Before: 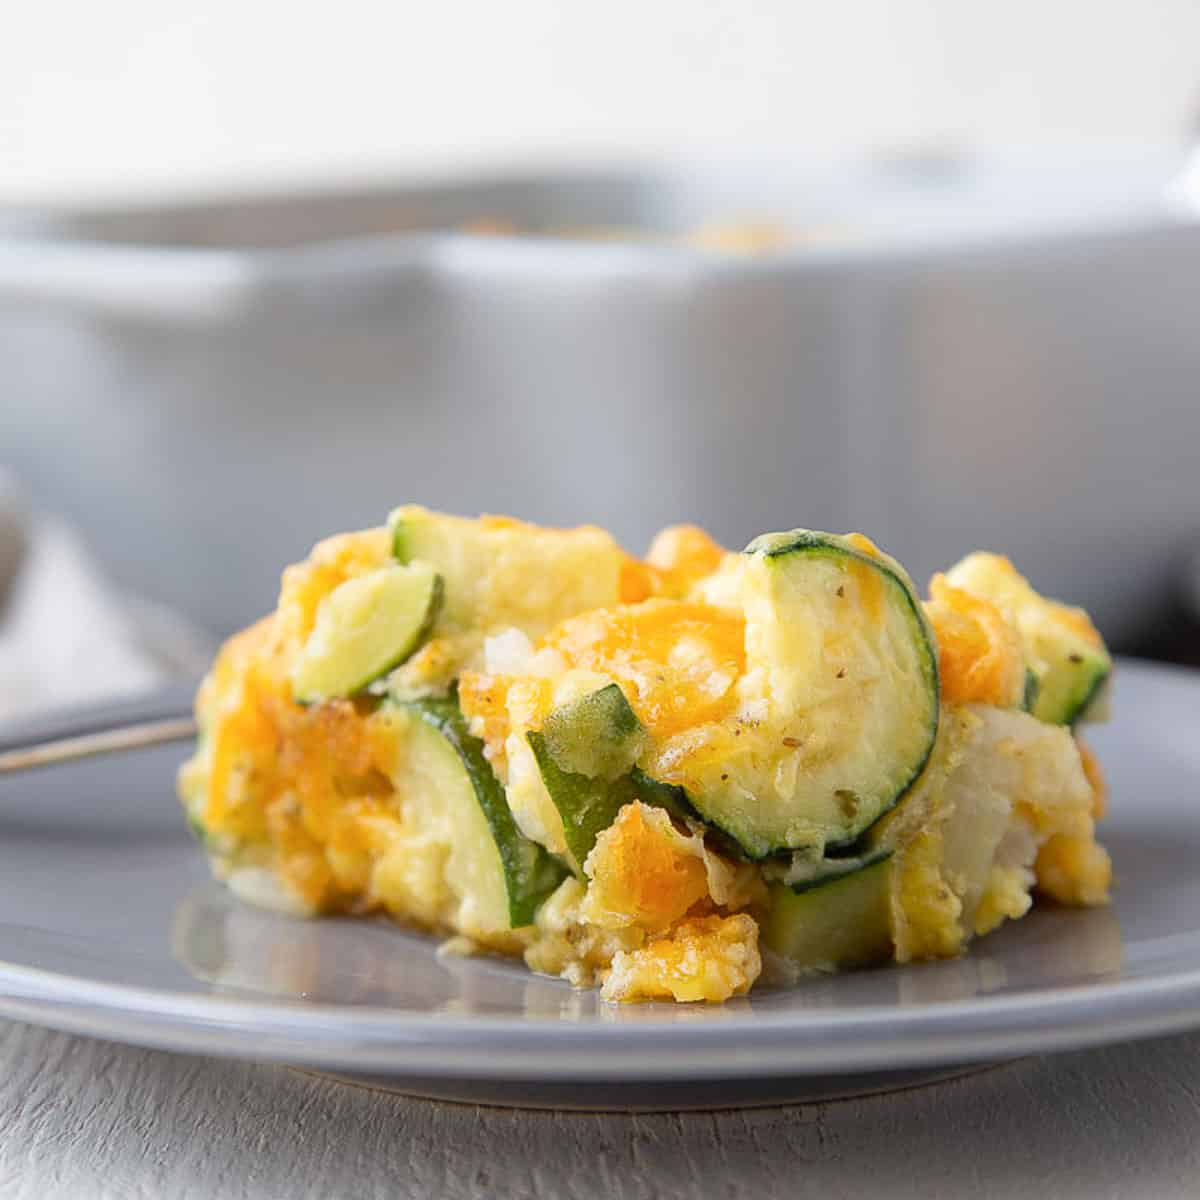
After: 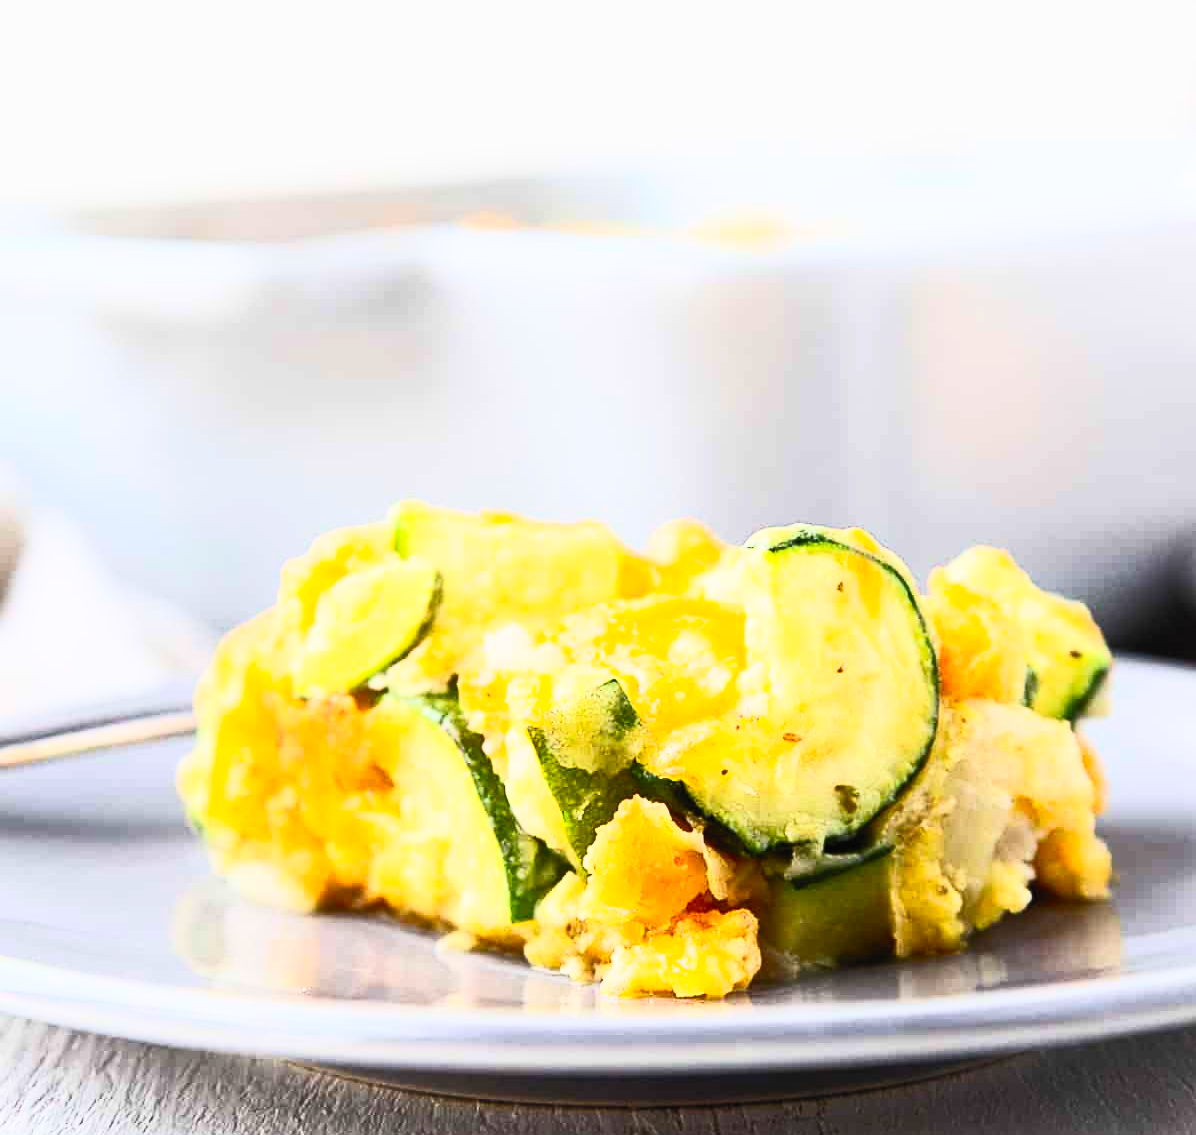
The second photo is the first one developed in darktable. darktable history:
crop: top 0.421%, right 0.256%, bottom 4.995%
contrast brightness saturation: contrast 0.827, brightness 0.608, saturation 0.591
filmic rgb: black relative exposure -7.65 EV, white relative exposure 4.56 EV, hardness 3.61
